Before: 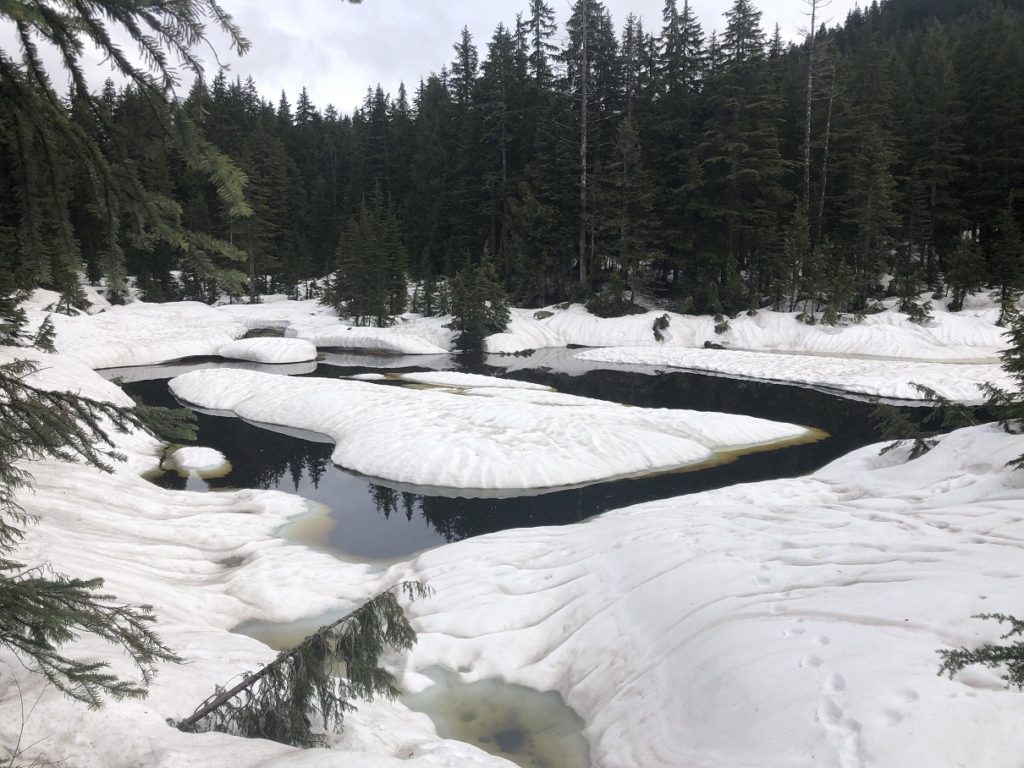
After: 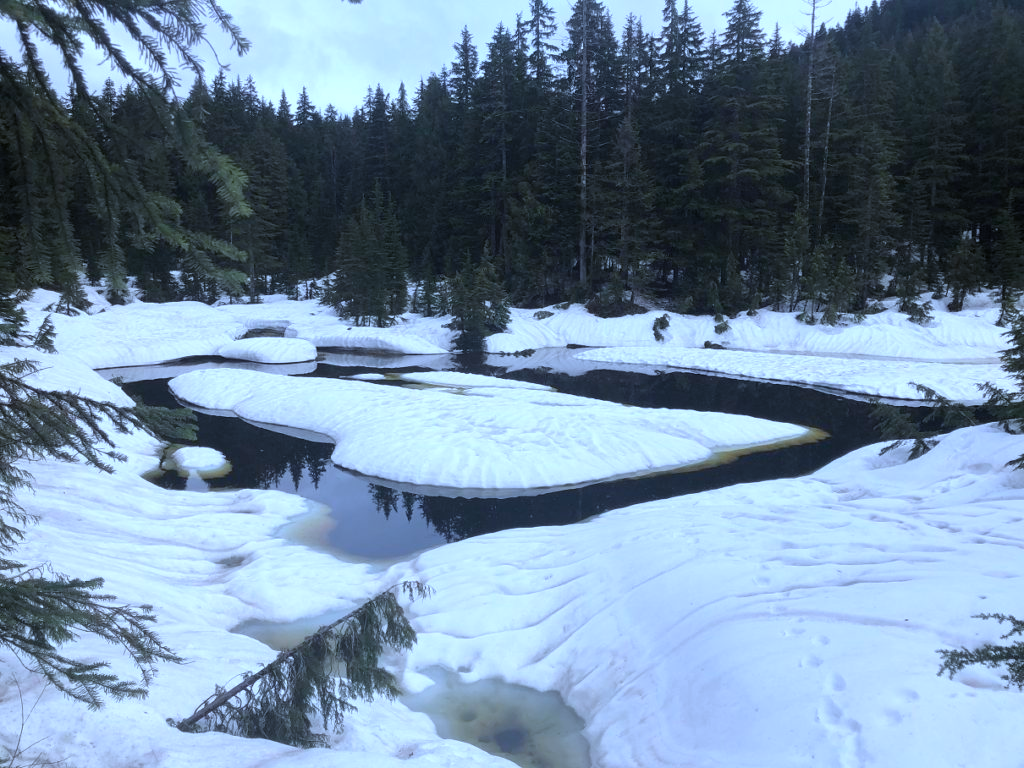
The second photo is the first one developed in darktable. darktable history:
white balance: red 0.871, blue 1.249
exposure: compensate highlight preservation false
